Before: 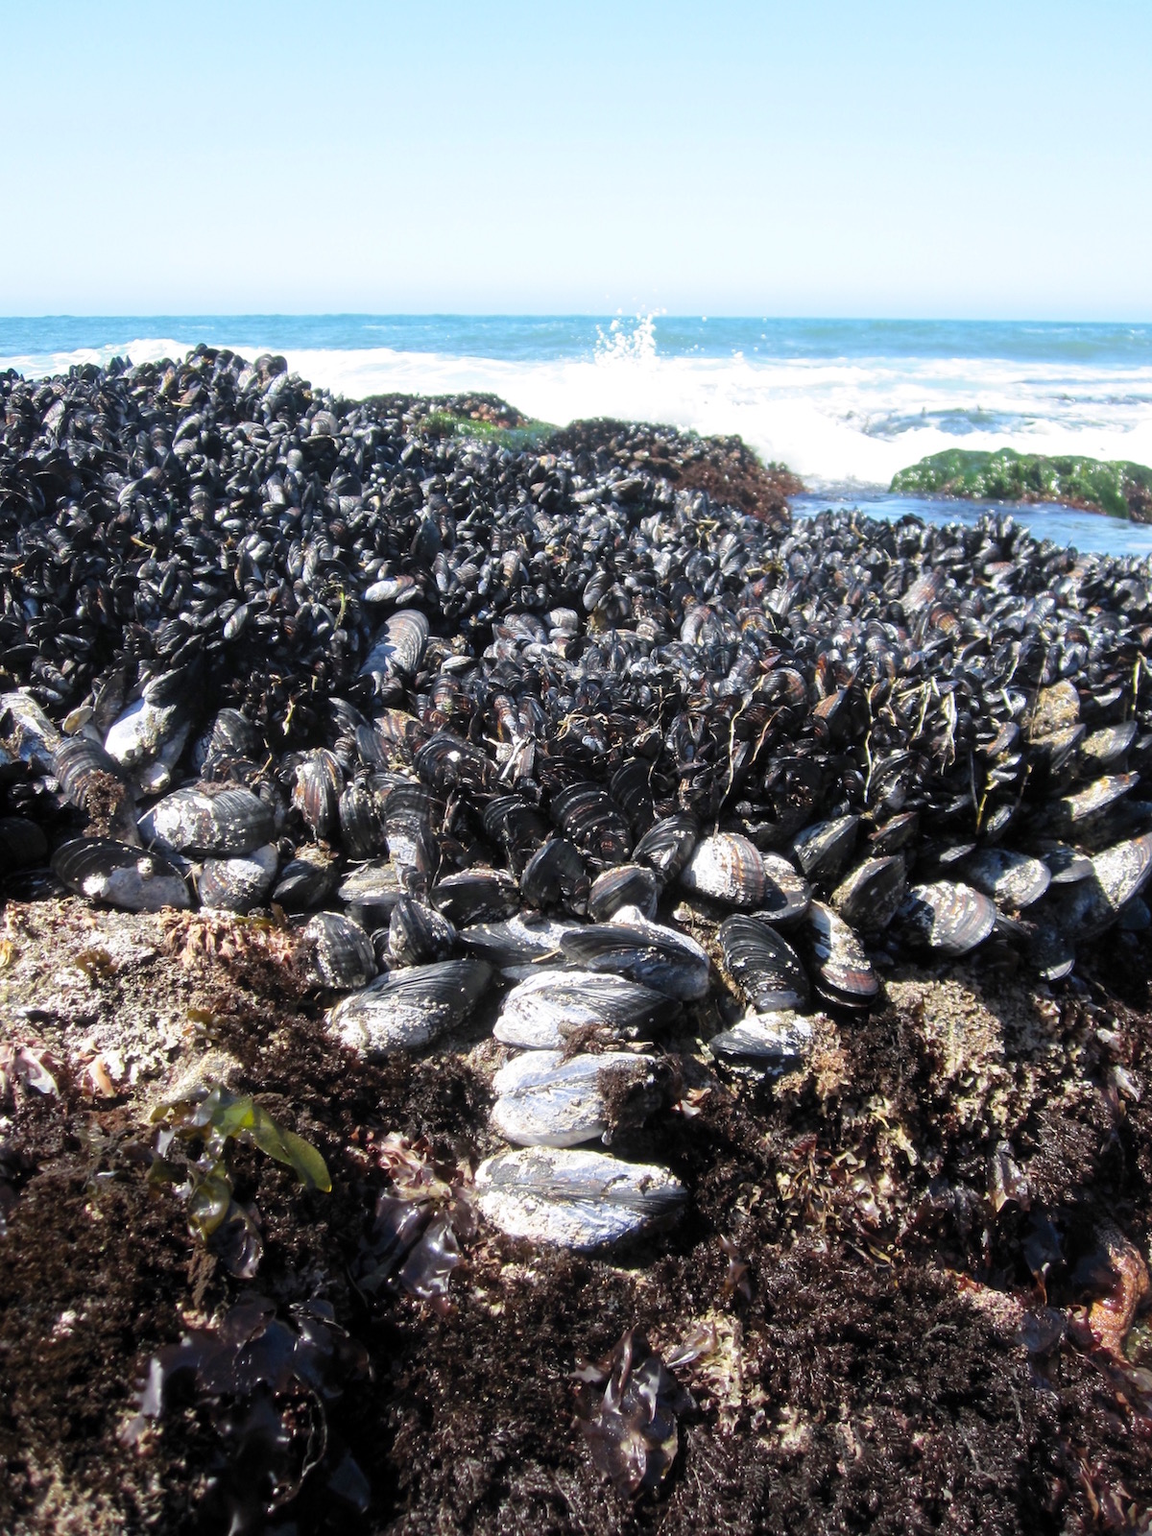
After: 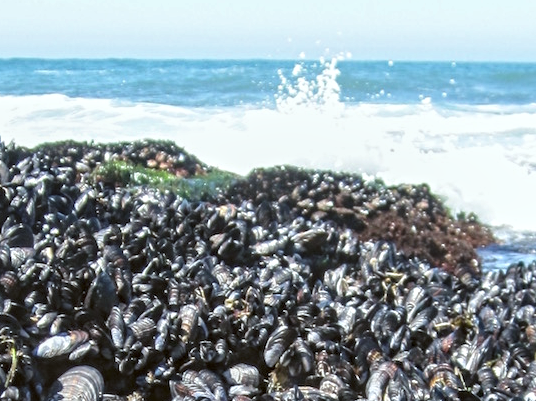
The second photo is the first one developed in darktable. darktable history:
local contrast: detail 130%
crop: left 28.64%, top 16.832%, right 26.637%, bottom 58.055%
color balance: lift [1.004, 1.002, 1.002, 0.998], gamma [1, 1.007, 1.002, 0.993], gain [1, 0.977, 1.013, 1.023], contrast -3.64%
contrast equalizer: y [[0.5, 0.501, 0.525, 0.597, 0.58, 0.514], [0.5 ×6], [0.5 ×6], [0 ×6], [0 ×6]]
